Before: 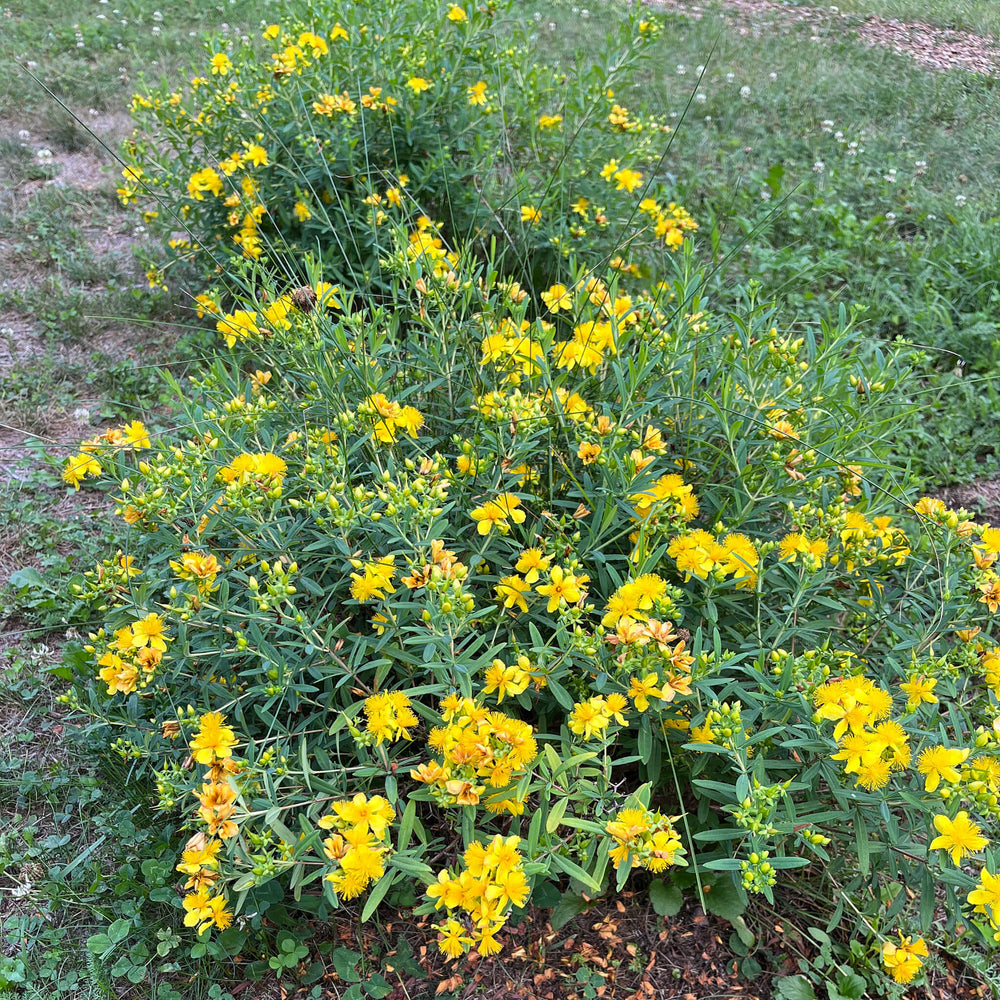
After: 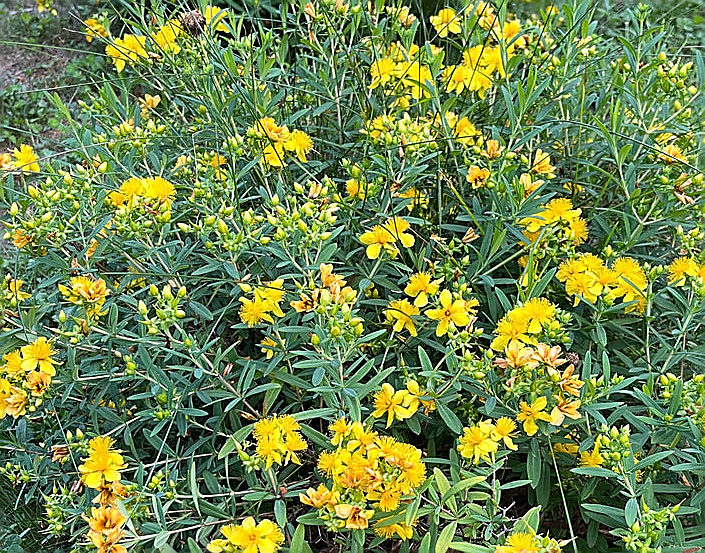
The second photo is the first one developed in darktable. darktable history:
sharpen: radius 1.4, amount 1.25, threshold 0.7
crop: left 11.123%, top 27.61%, right 18.3%, bottom 17.034%
